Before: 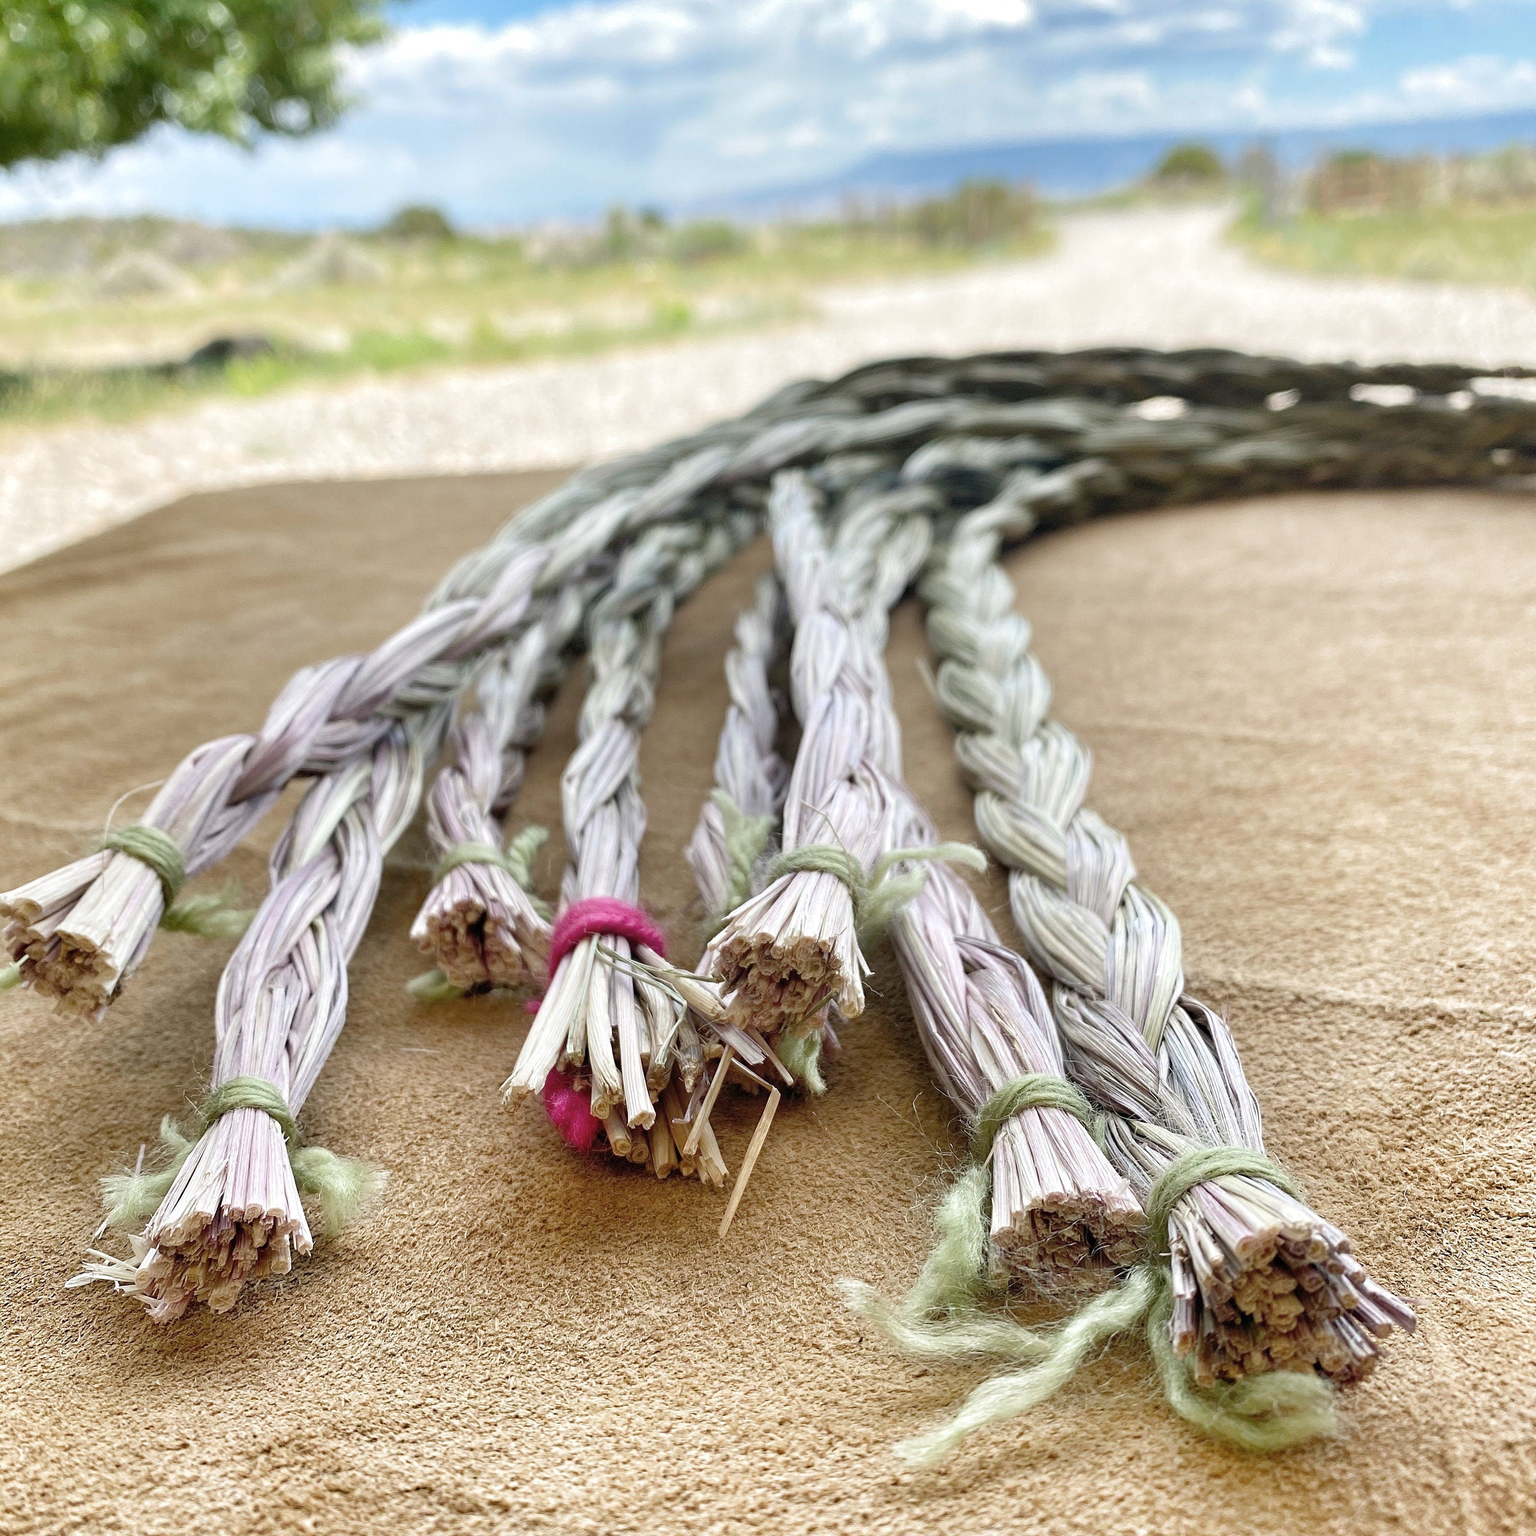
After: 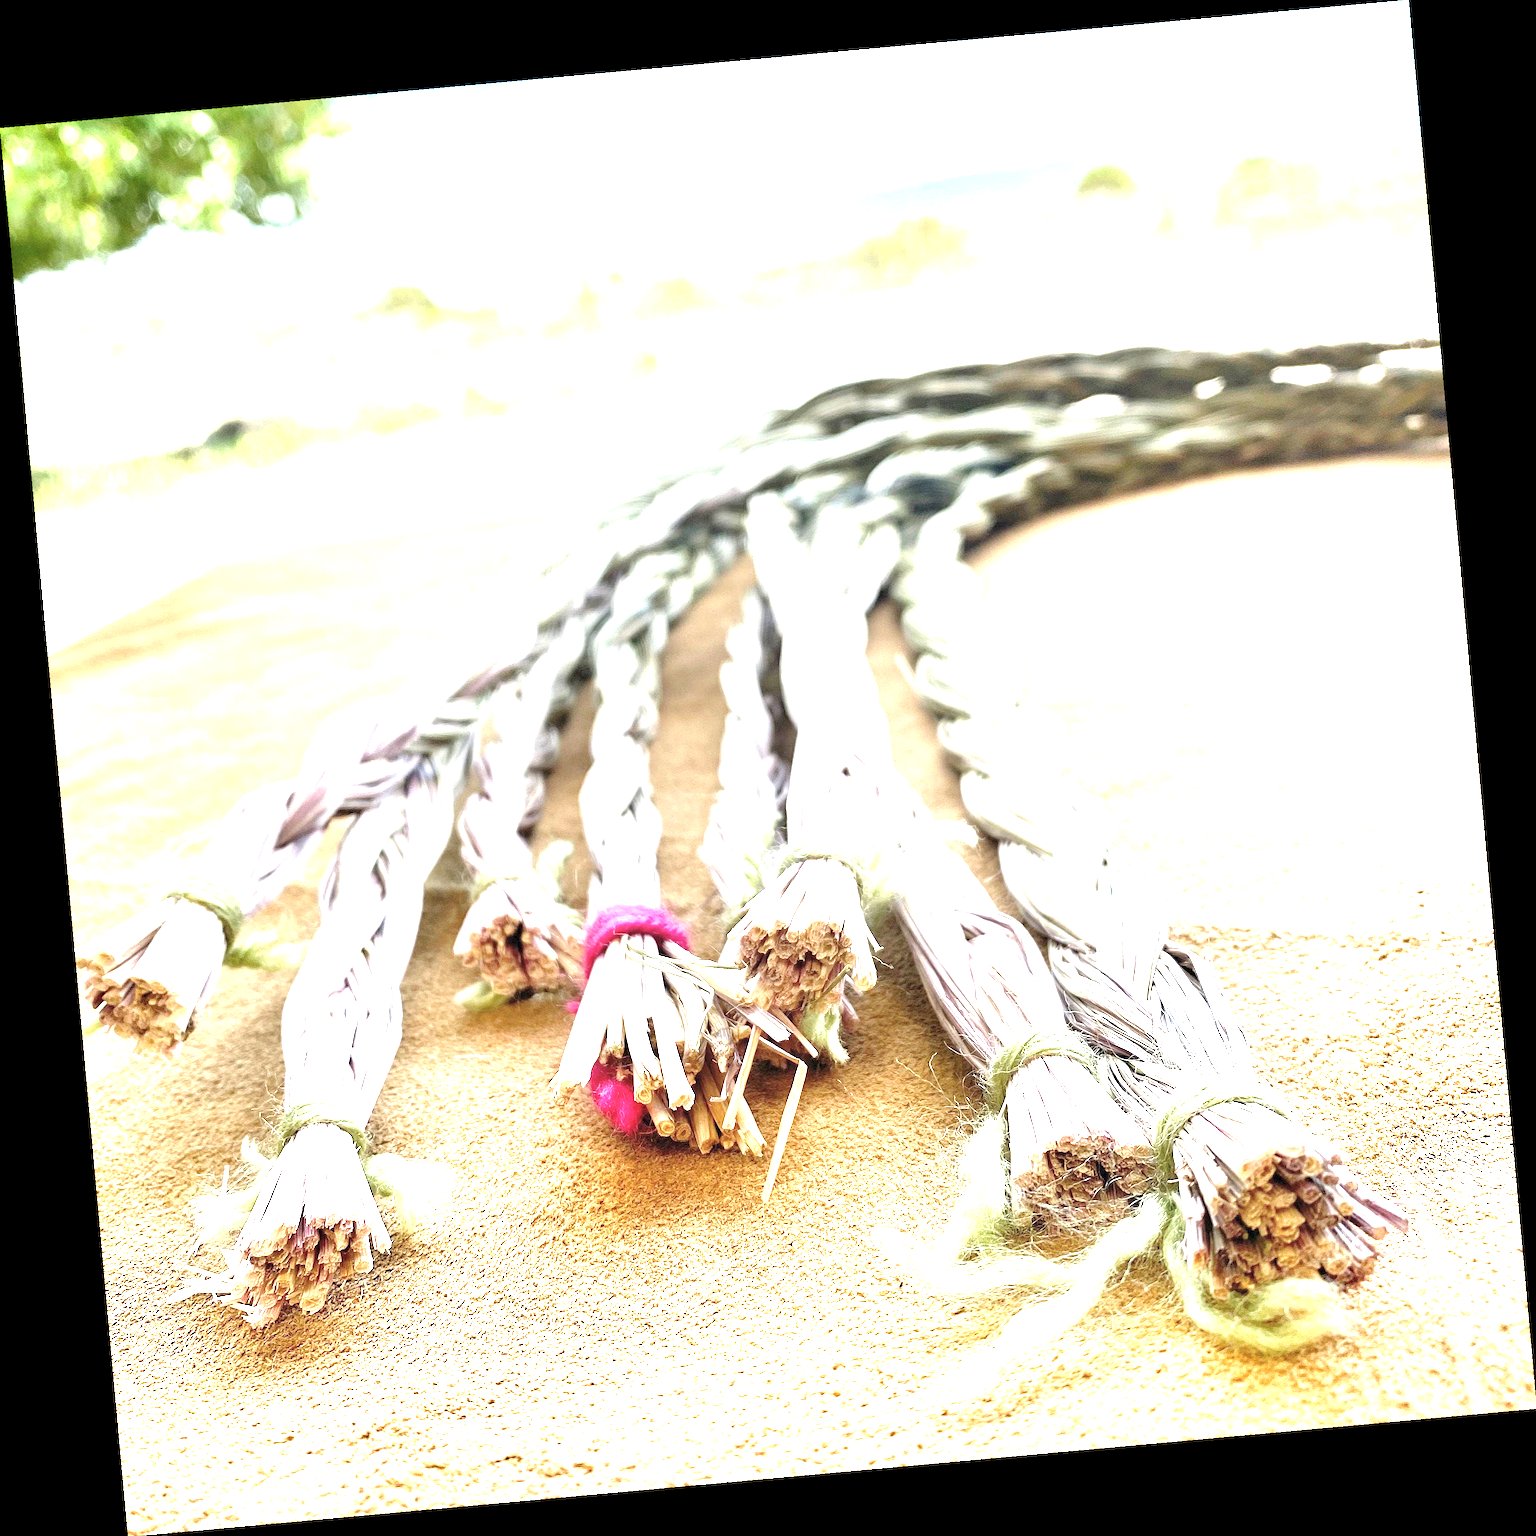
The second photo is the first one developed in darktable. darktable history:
exposure: exposure 2.003 EV, compensate highlight preservation false
rotate and perspective: rotation -5.2°, automatic cropping off
